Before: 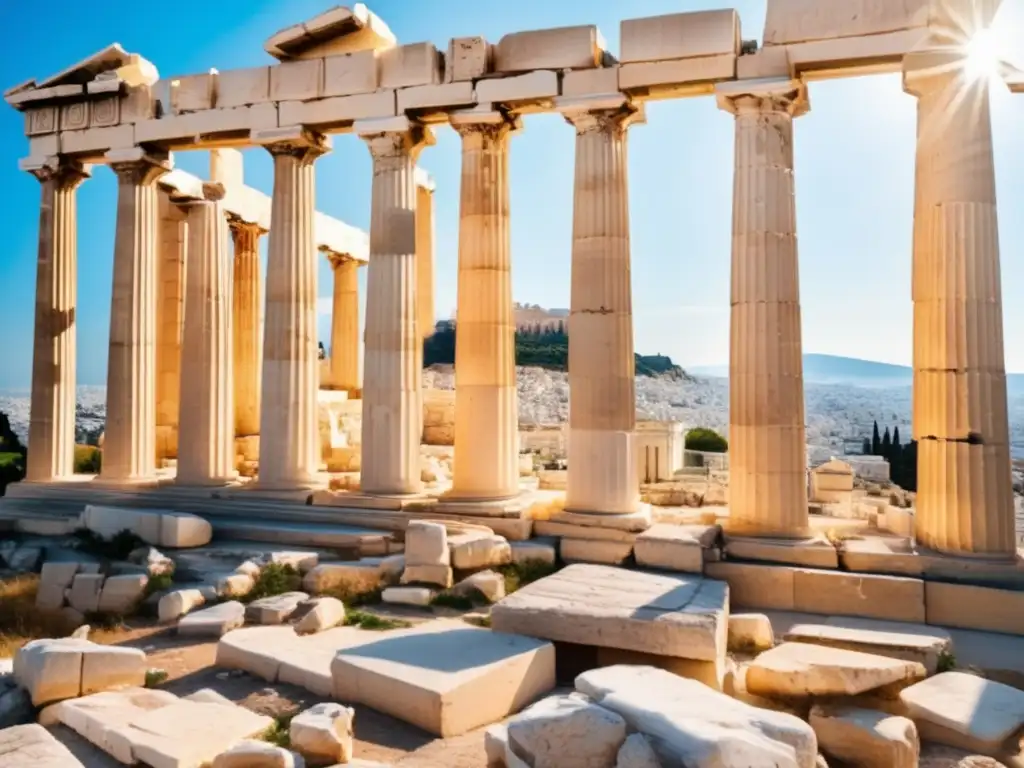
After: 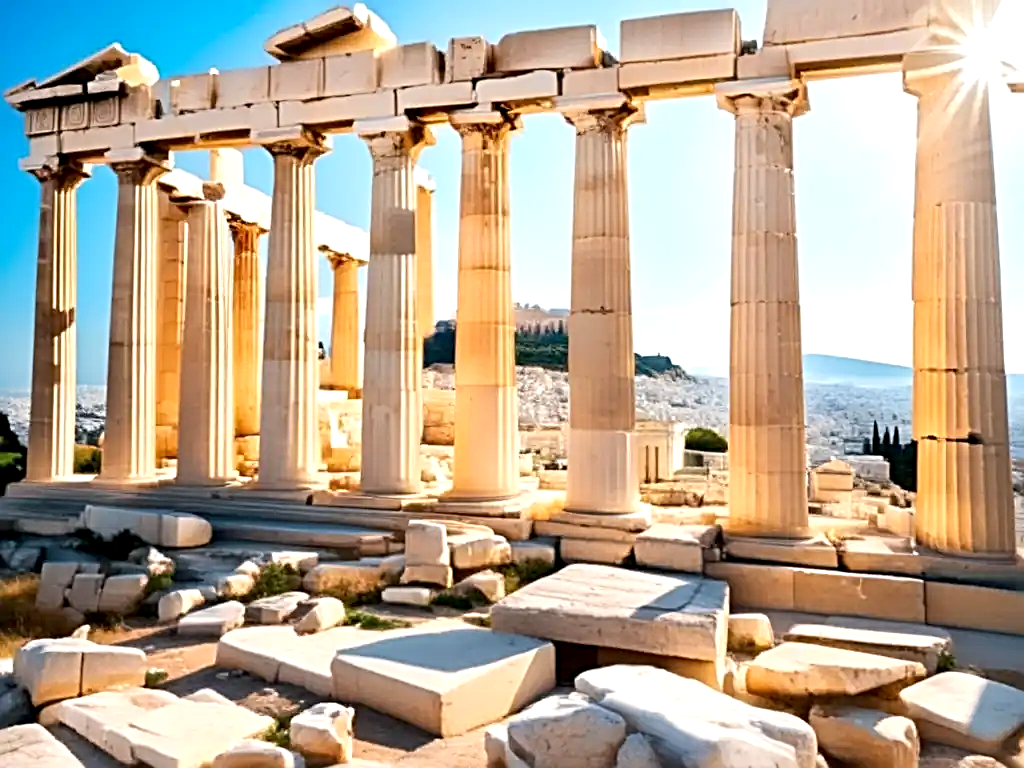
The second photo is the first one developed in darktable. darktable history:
sharpen: radius 3.025, amount 0.757
exposure: black level correction 0.003, exposure 0.383 EV, compensate highlight preservation false
